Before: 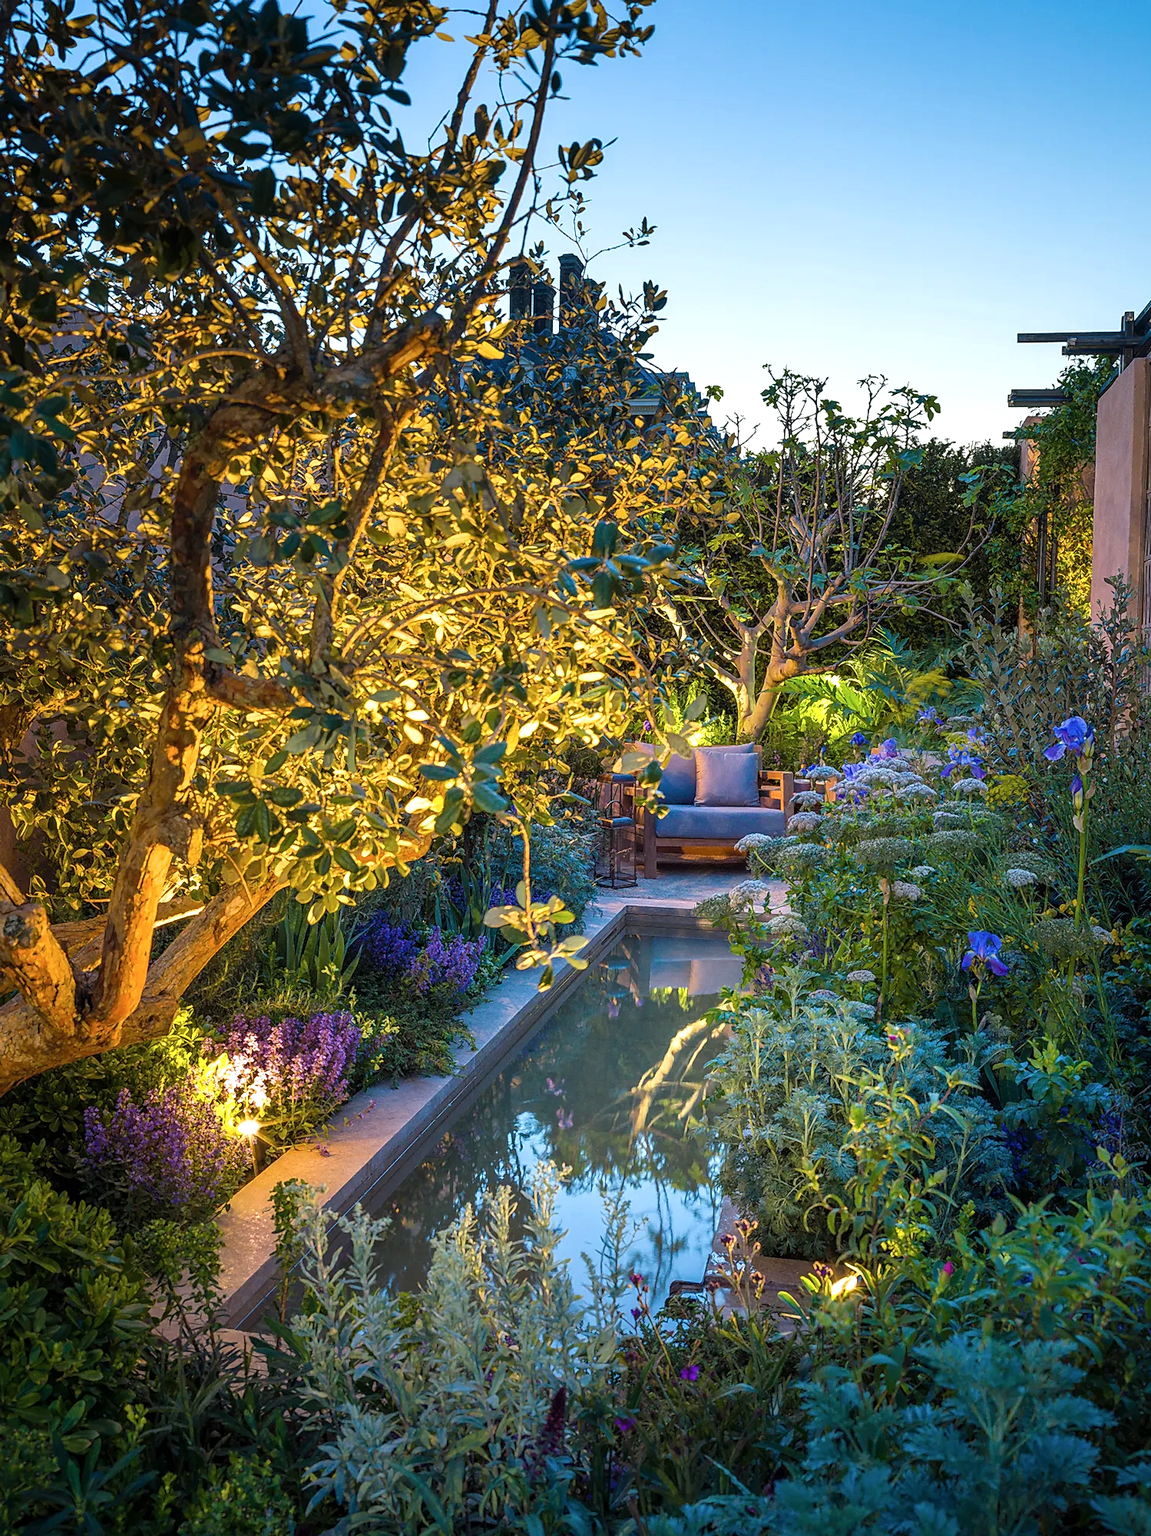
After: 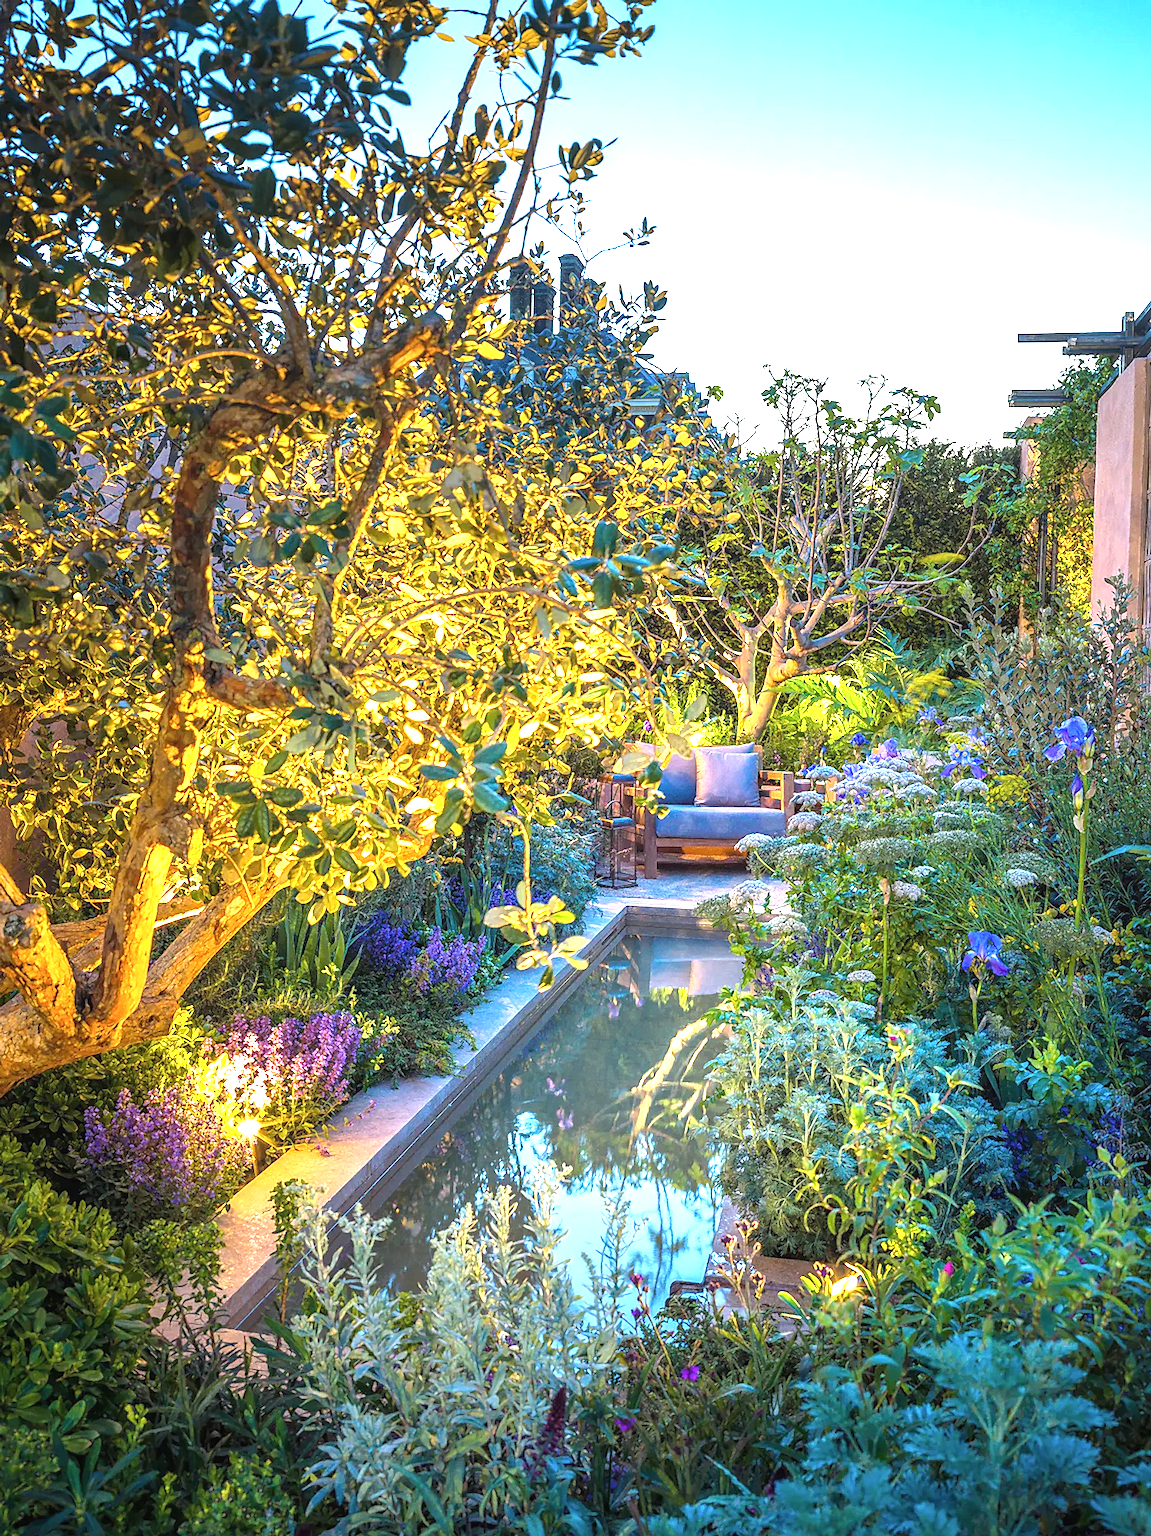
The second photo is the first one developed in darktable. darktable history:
exposure: black level correction 0, exposure 1.294 EV, compensate highlight preservation false
local contrast: detail 109%
